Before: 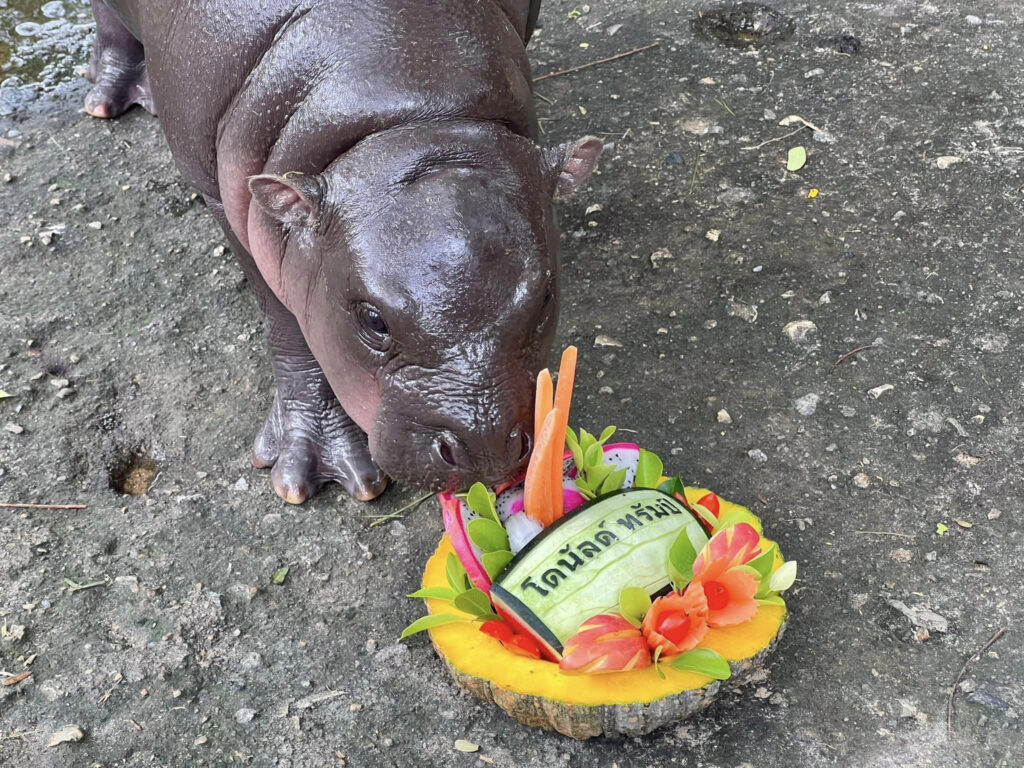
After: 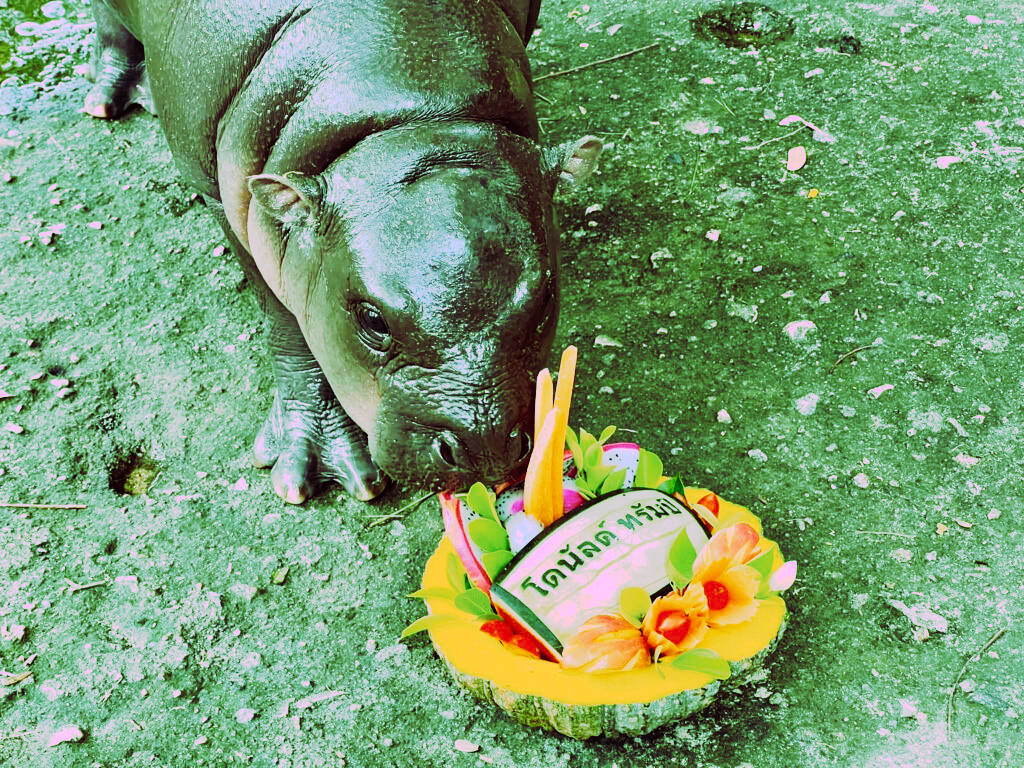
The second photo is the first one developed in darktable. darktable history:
tone curve: curves: ch0 [(0, 0) (0.003, 0.001) (0.011, 0.005) (0.025, 0.009) (0.044, 0.014) (0.069, 0.019) (0.1, 0.028) (0.136, 0.039) (0.177, 0.073) (0.224, 0.134) (0.277, 0.218) (0.335, 0.343) (0.399, 0.488) (0.468, 0.608) (0.543, 0.699) (0.623, 0.773) (0.709, 0.819) (0.801, 0.852) (0.898, 0.874) (1, 1)], preserve colors none
color look up table: target L [85.8, 86.8, 84, 66.16, 64.54, 68.74, 61.53, 60.9, 62.06, 61.25, 53.67, 49.23, 41.34, 26.59, 202.69, 90.28, 78.49, 76.47, 72.28, 50.87, 60.27, 47.13, 44.51, 31.8, 32.66, 6.684, 91.59, 84.73, 70.21, 60.66, 67.96, 58.52, 48.16, 43.45, 35.97, 36.48, 38.2, 28.99, 29.15, 21.08, 19.88, 88.81, 64.67, 65.07, 66.83, 55.68, 49.42, 35.95, 4.363], target a [45.12, 46.02, 32.38, -42.65, -33.55, -31.93, -57.49, -51.68, -33.12, -38.35, -45.62, -32.9, -22.8, -15.98, 0, 44.23, 25.16, 28.64, 38.48, 50.19, -11.6, 63.25, -7.093, 9.263, 27.47, 25.6, 46.87, 64.66, -18.08, 91.61, 63.79, -9.134, 14.16, 39.57, 53, 37.62, 14.01, -1.915, 46.01, 25.16, 26.19, 46.13, -31.67, -28.45, -18.34, -20.78, -25.81, -3.808, 1.251], target b [-36.36, 60.84, 84.58, 55.87, -66.47, 41.28, 30.68, 19.15, 49.91, 37.96, 37.87, 31.81, 14.42, 18.44, -0.002, -10.77, 76.3, 63.32, 24.65, 39.65, 28.77, 1.052, 28.2, 17.72, 24.8, 9.773, -27.97, -38.05, -2.208, -73.56, -48.29, -81.11, -31.08, -98.84, -117.69, -16.85, -75.54, -1.394, -113.67, -13.7, -34.57, -32.16, -72.53, -65.56, -65.74, -61.29, 1.101, -18.45, -9.711], num patches 49
